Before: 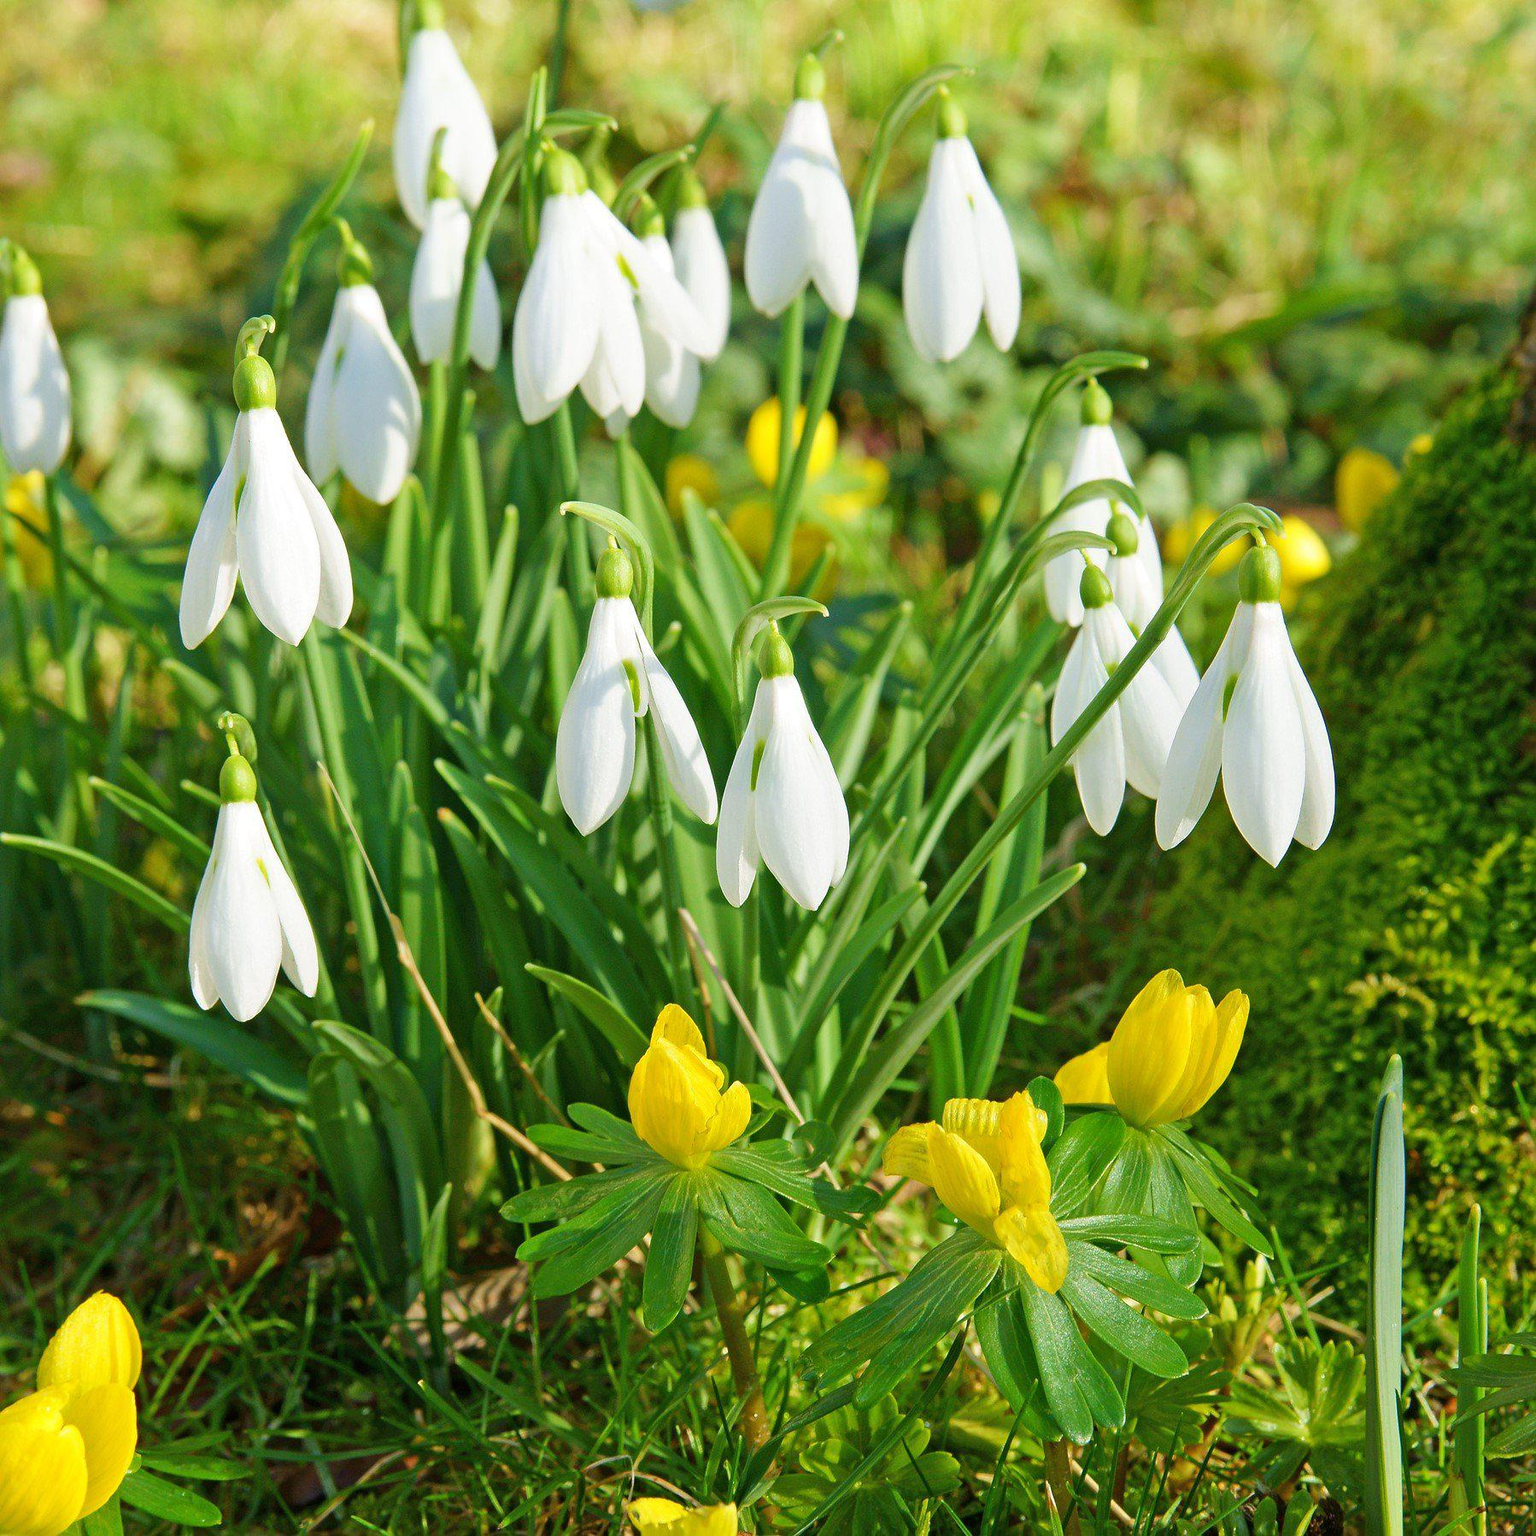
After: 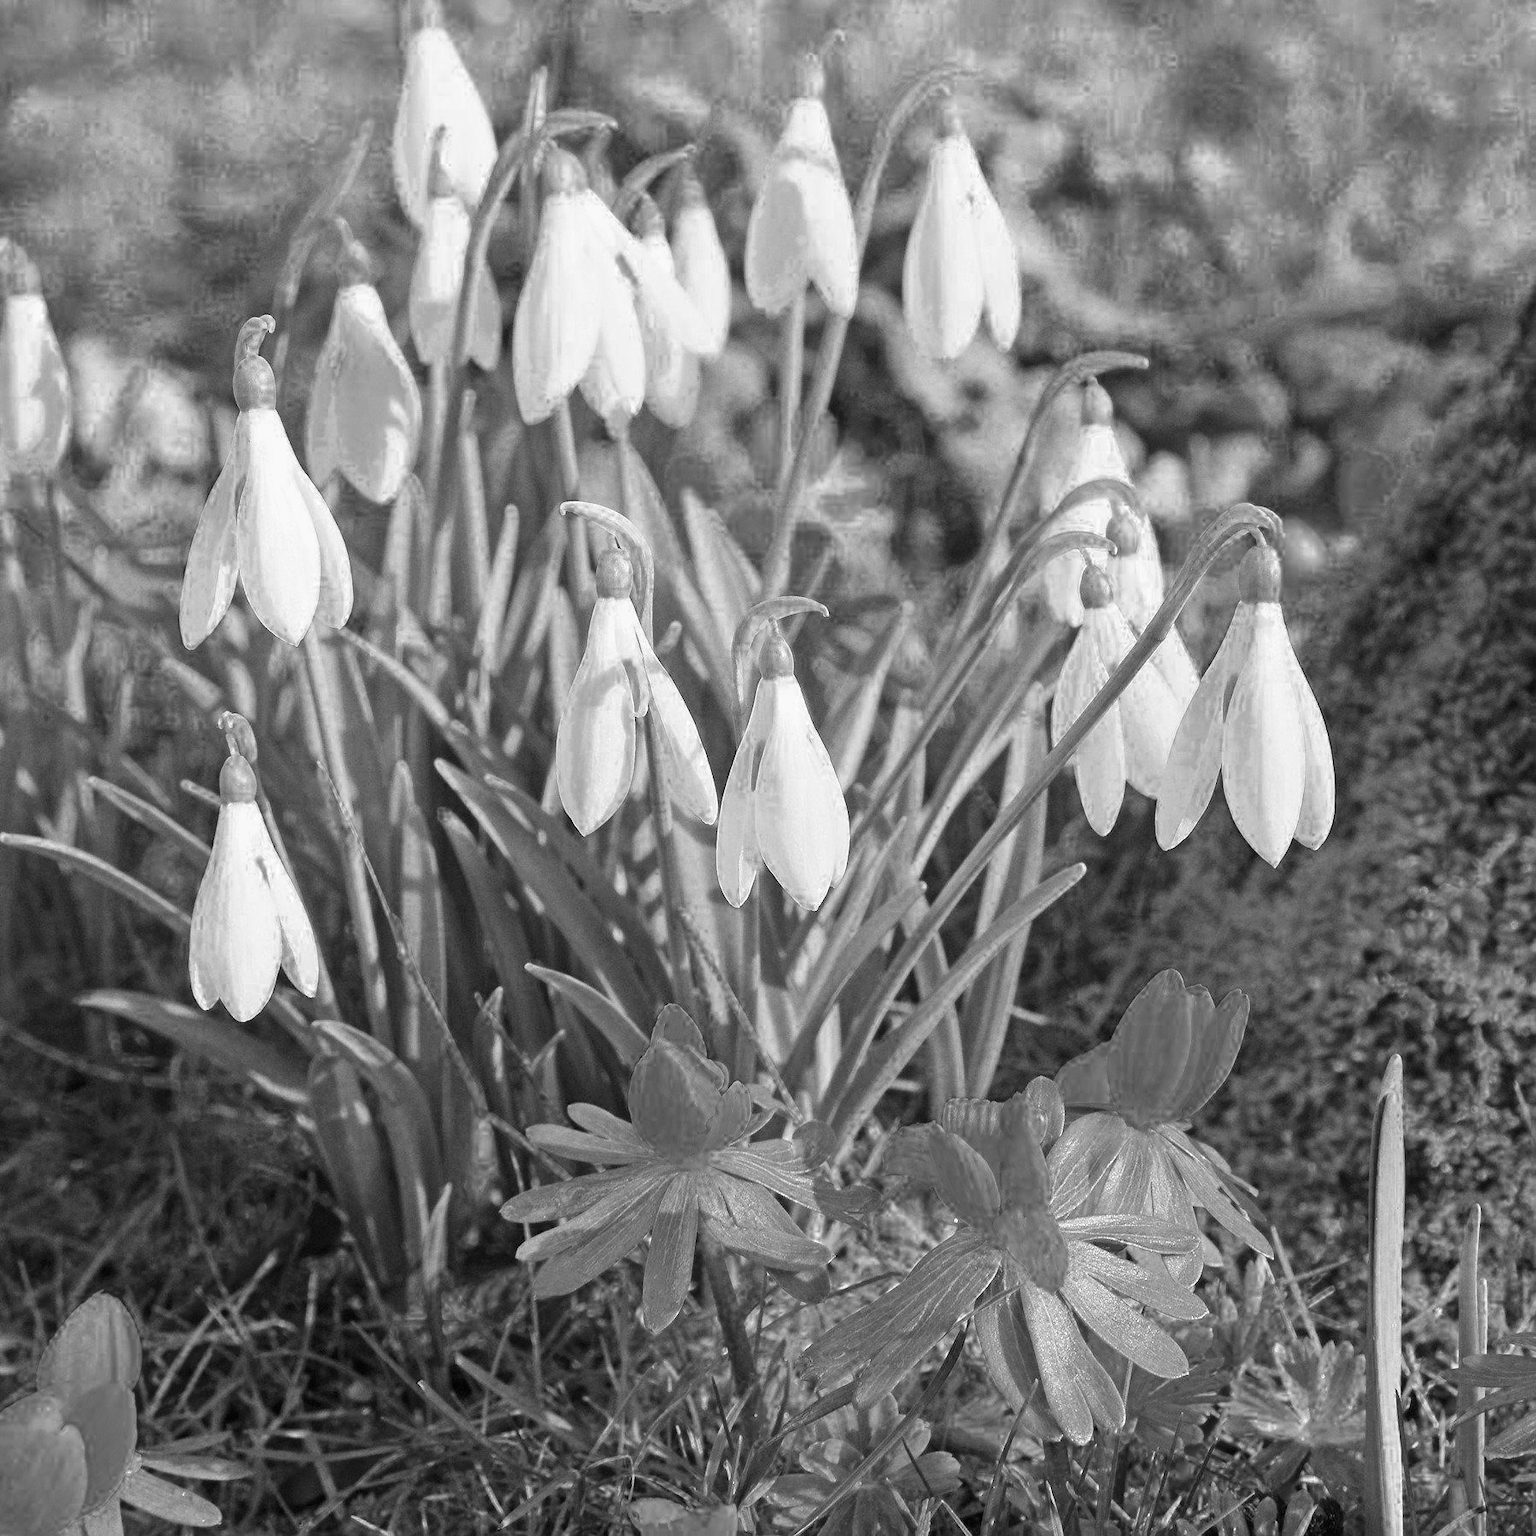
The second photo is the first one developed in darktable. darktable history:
monochrome: a 32, b 64, size 2.3
color zones: curves: ch0 [(0.002, 0.429) (0.121, 0.212) (0.198, 0.113) (0.276, 0.344) (0.331, 0.541) (0.41, 0.56) (0.482, 0.289) (0.619, 0.227) (0.721, 0.18) (0.821, 0.435) (0.928, 0.555) (1, 0.587)]; ch1 [(0, 0) (0.143, 0) (0.286, 0) (0.429, 0) (0.571, 0) (0.714, 0) (0.857, 0)]
